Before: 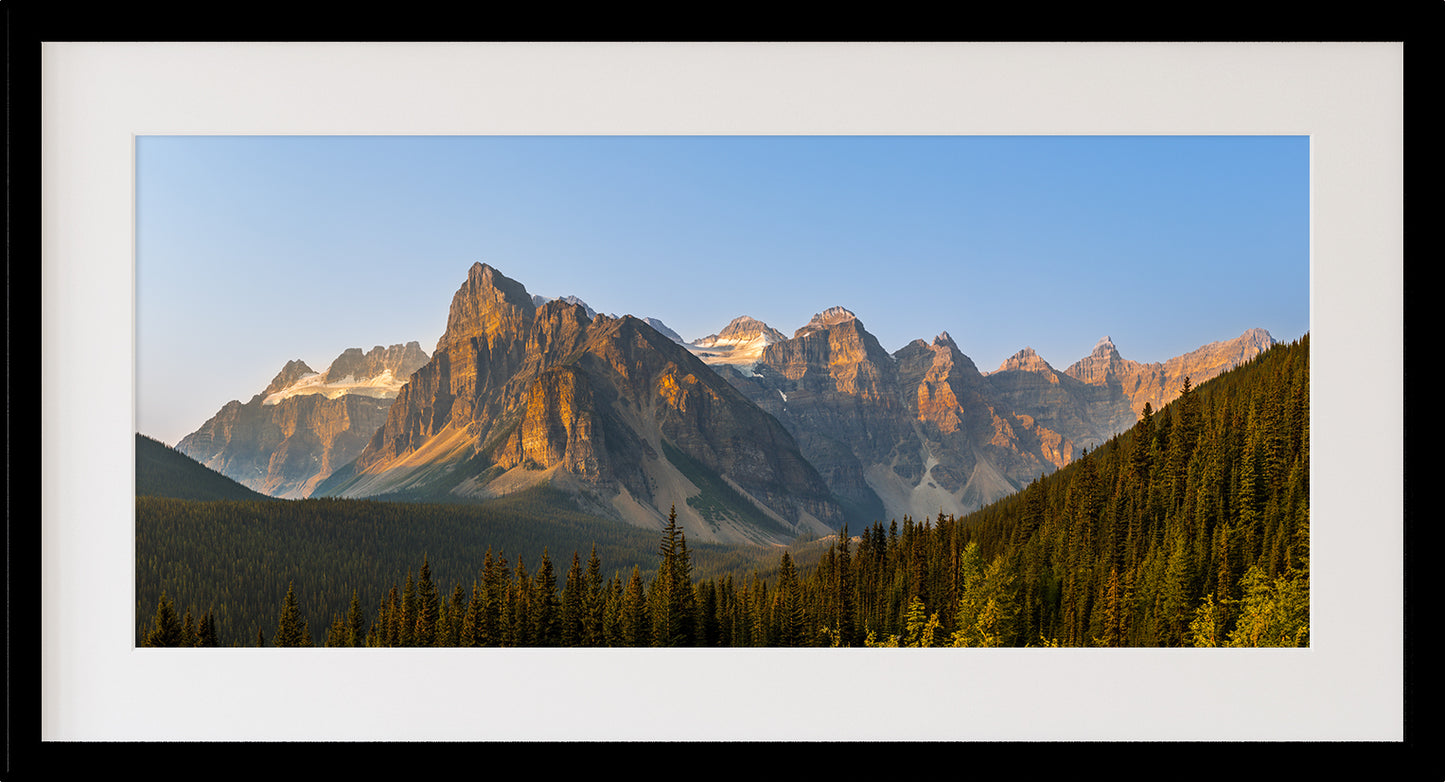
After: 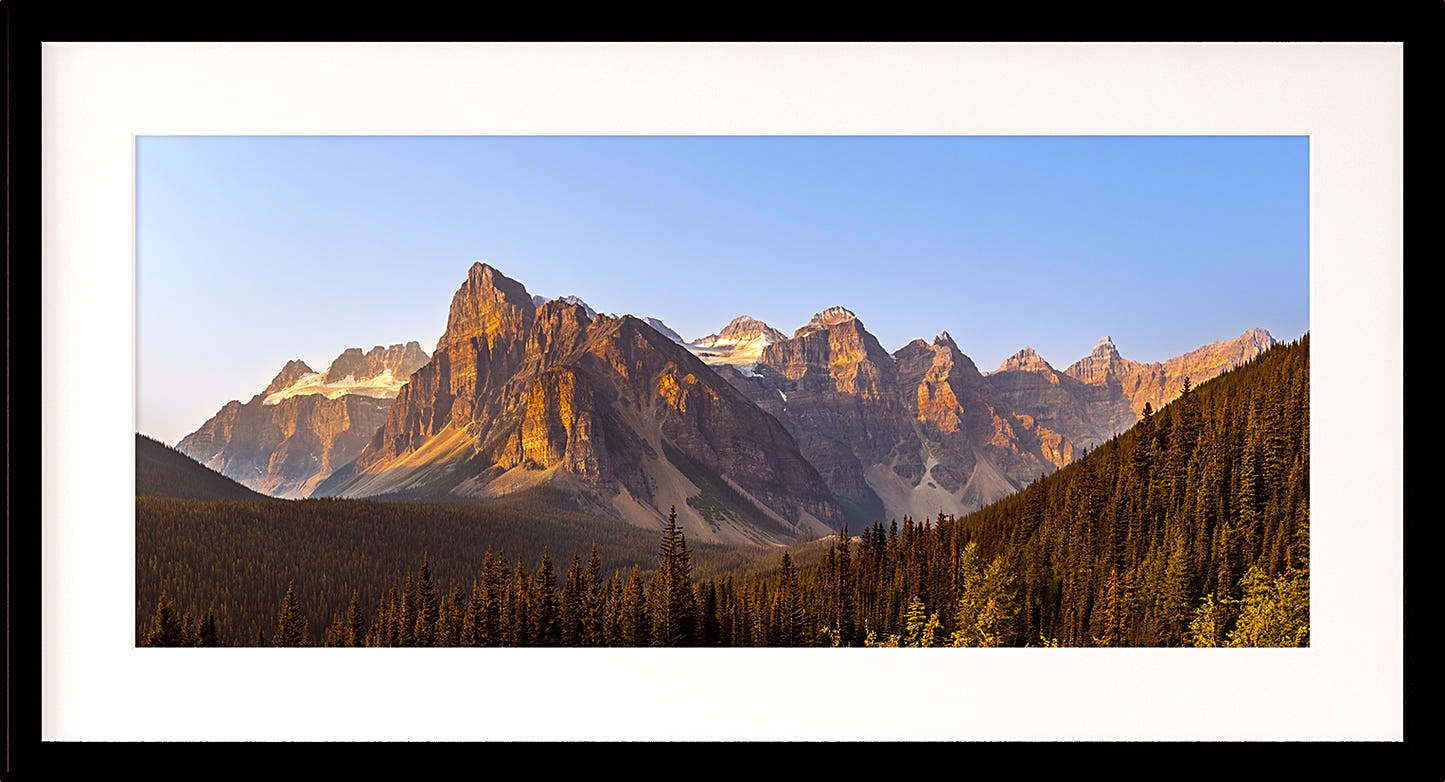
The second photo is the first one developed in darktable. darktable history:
sharpen: on, module defaults
color balance rgb: linear chroma grading › global chroma 10%, global vibrance 10%, contrast 15%, saturation formula JzAzBz (2021)
rgb levels: mode RGB, independent channels, levels [[0, 0.474, 1], [0, 0.5, 1], [0, 0.5, 1]]
